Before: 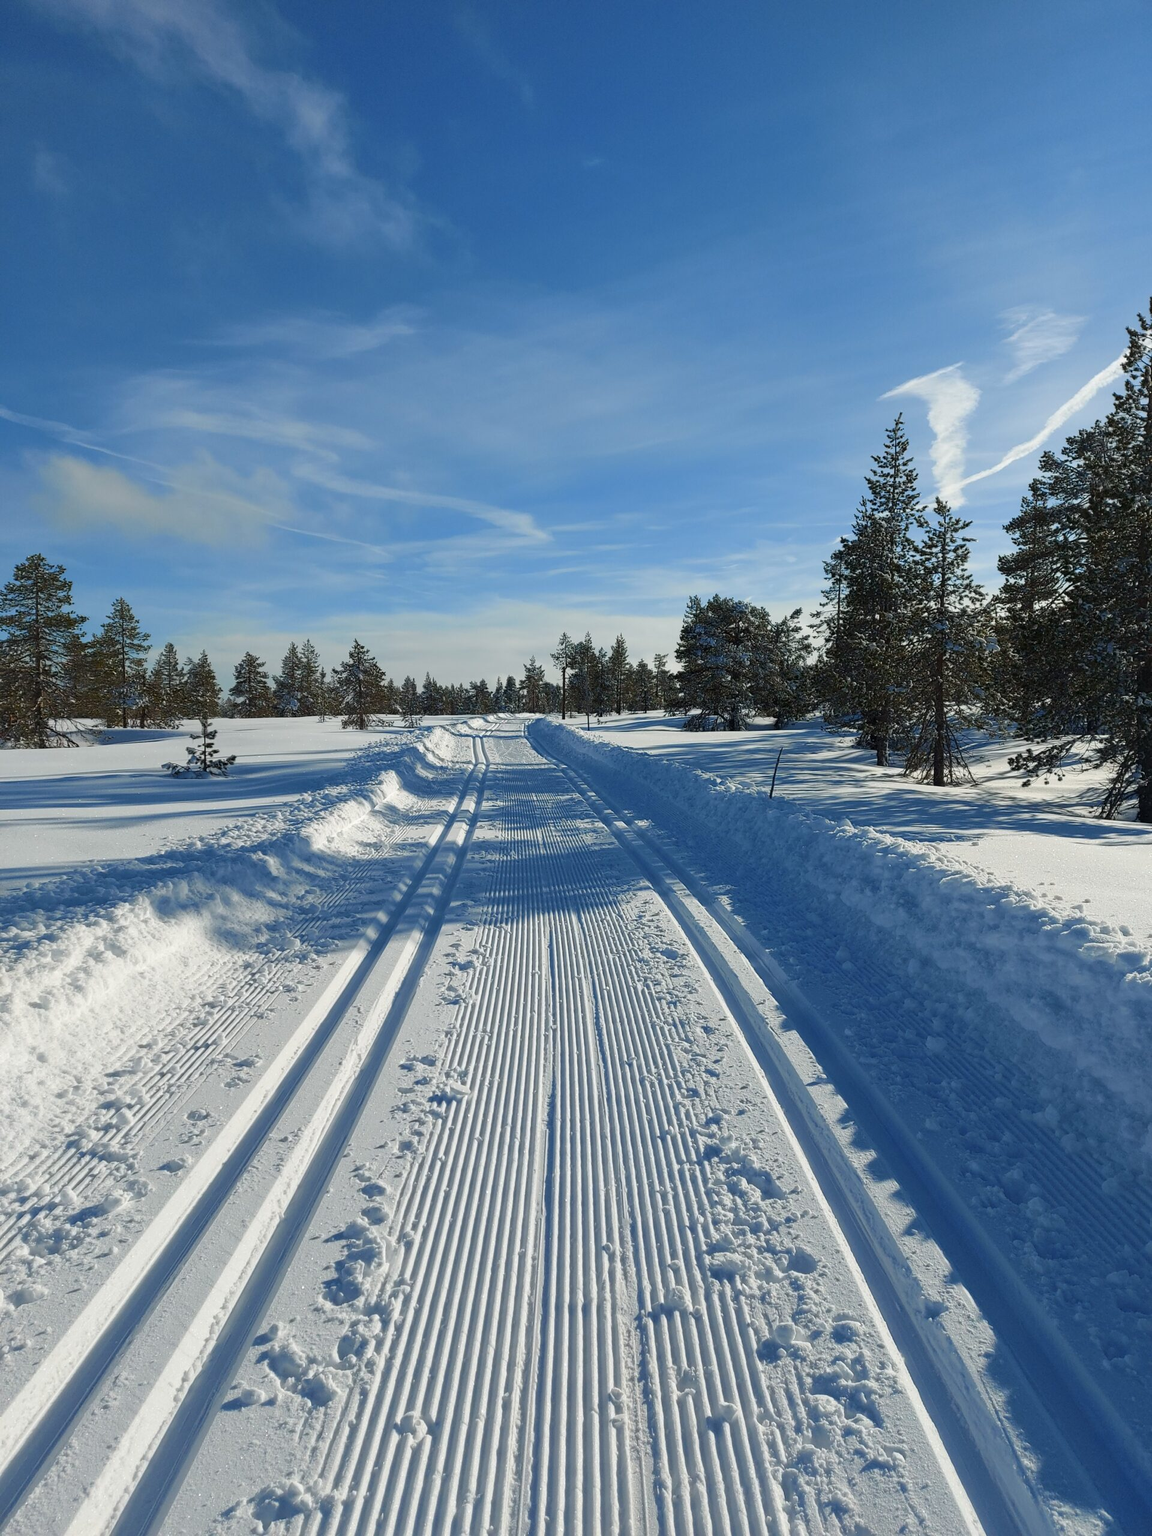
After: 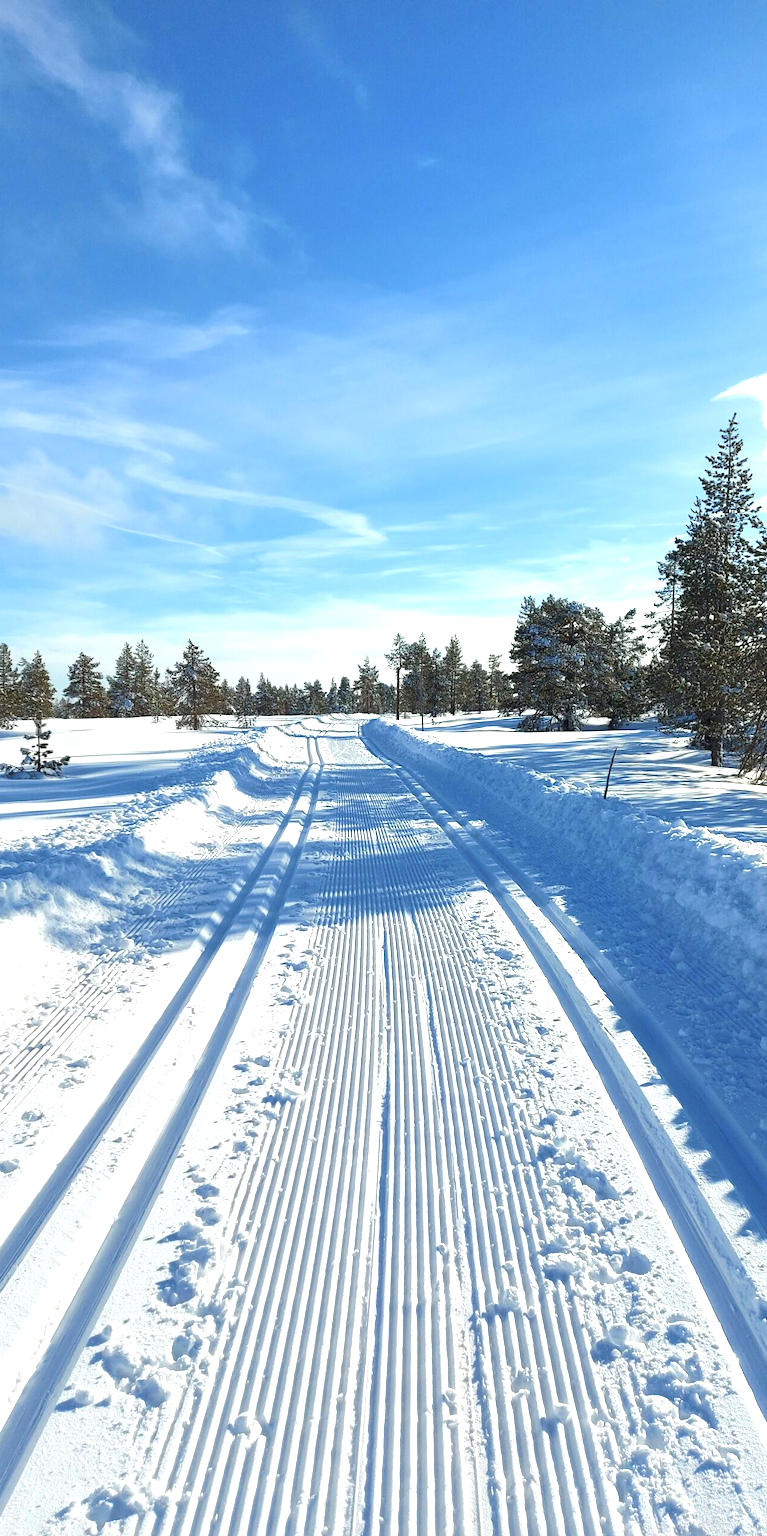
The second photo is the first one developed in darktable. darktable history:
exposure: black level correction 0, exposure 1.2 EV, compensate highlight preservation false
crop and rotate: left 14.436%, right 18.898%
